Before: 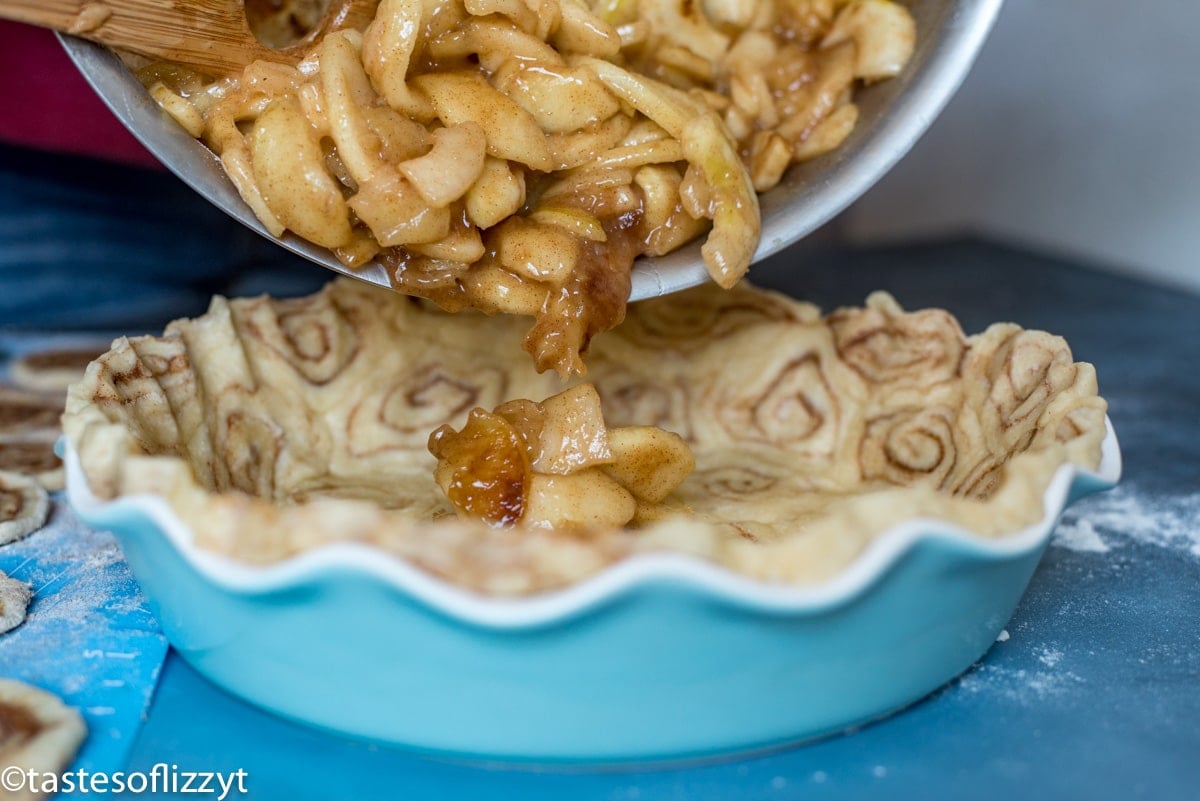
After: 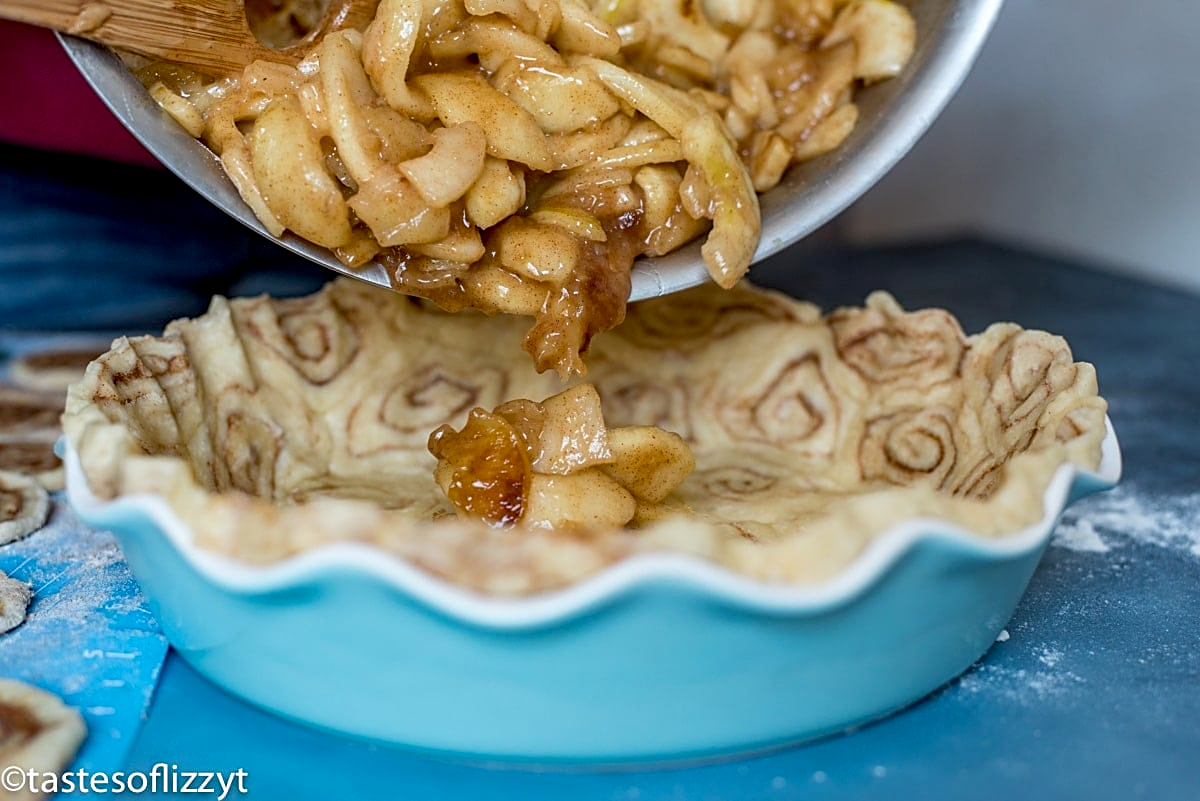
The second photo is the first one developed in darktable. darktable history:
exposure: black level correction 0.005, exposure 0.001 EV, compensate highlight preservation false
sharpen: on, module defaults
